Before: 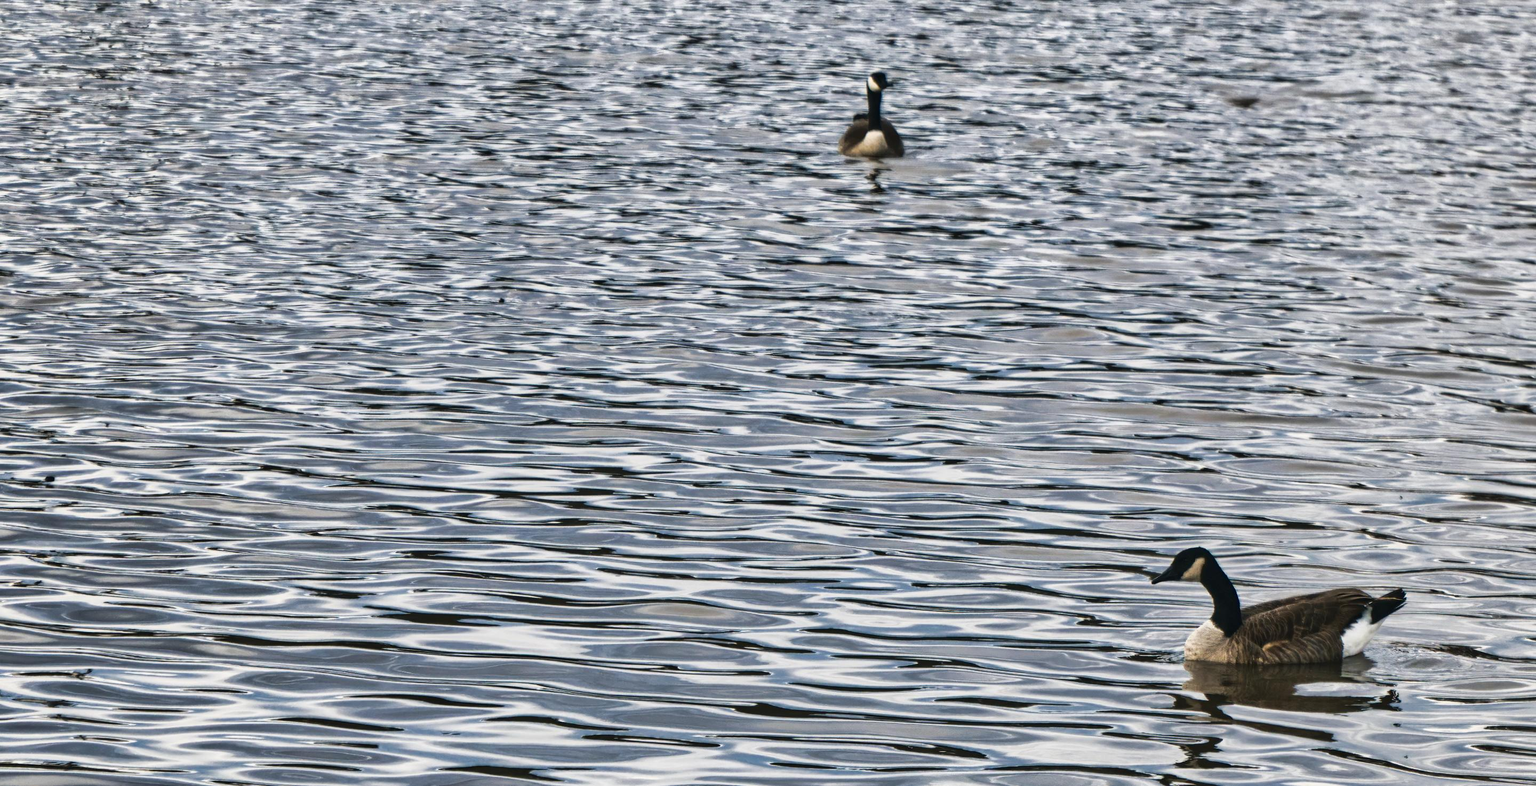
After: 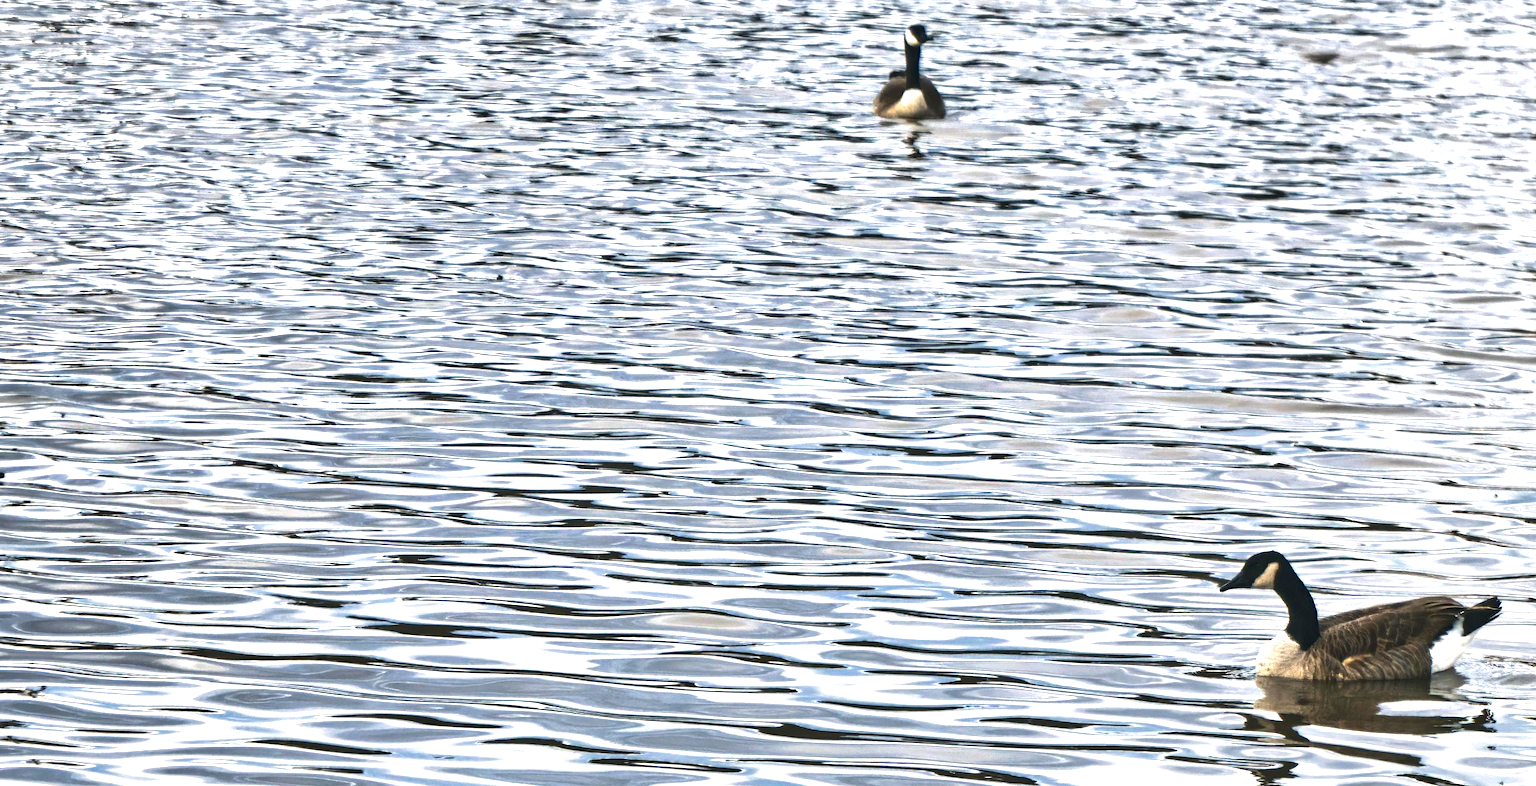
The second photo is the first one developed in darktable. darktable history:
exposure: exposure 1.089 EV, compensate highlight preservation false
crop: left 3.305%, top 6.436%, right 6.389%, bottom 3.258%
